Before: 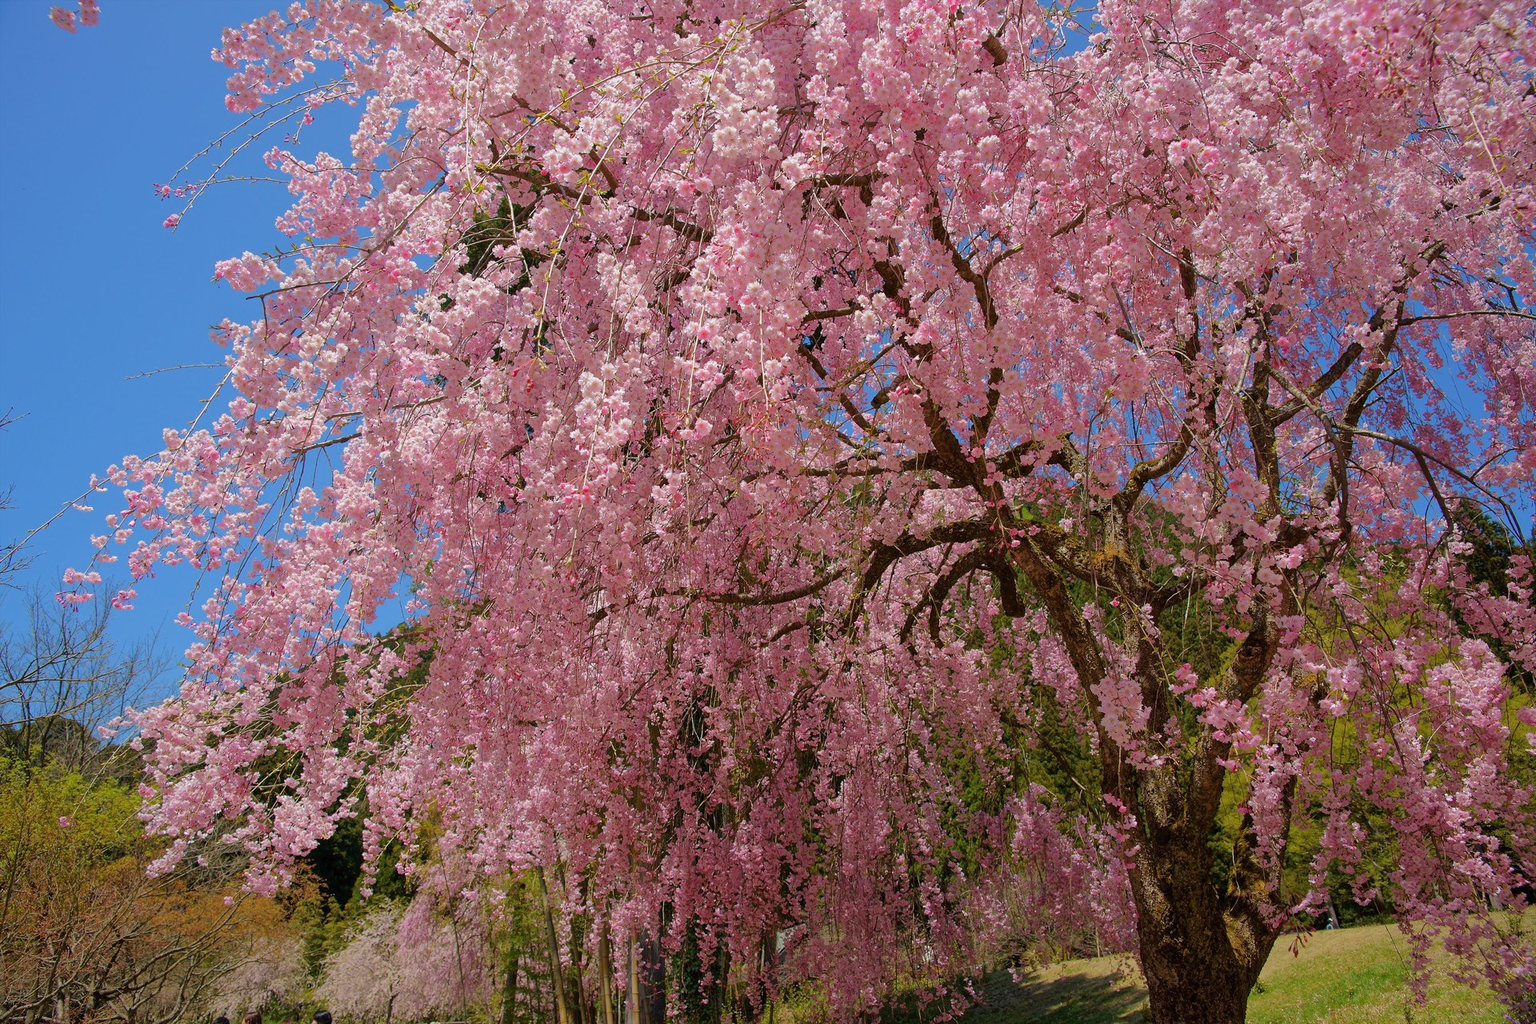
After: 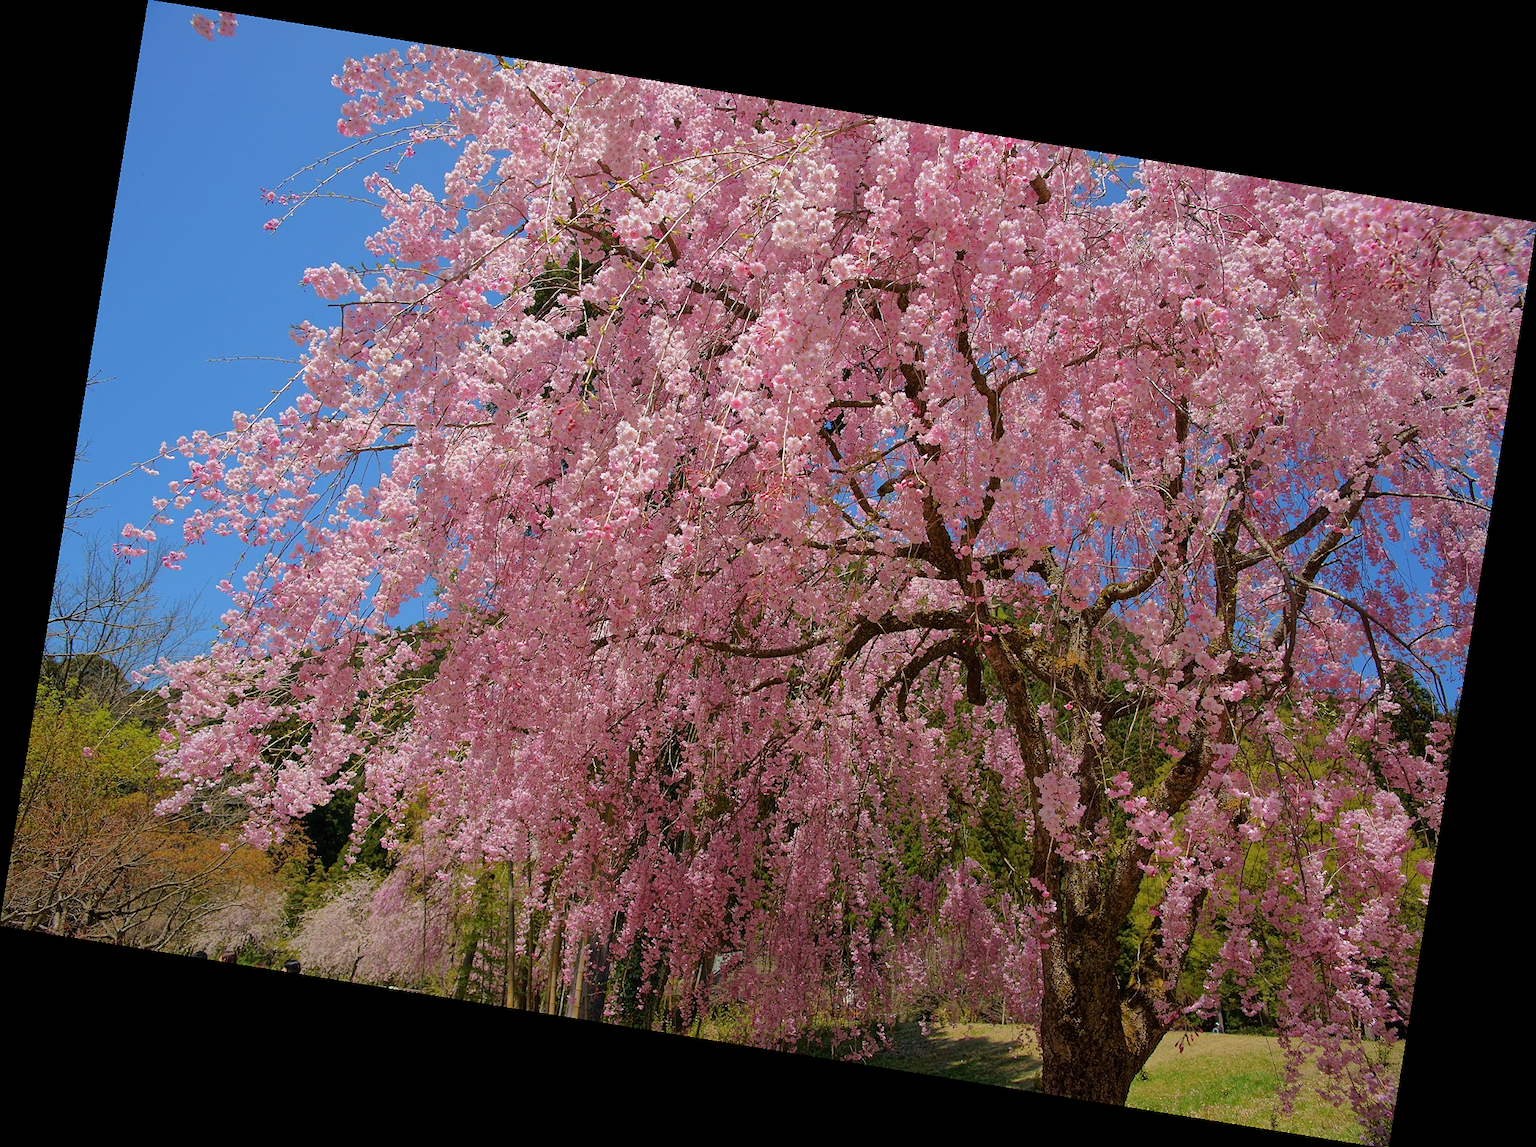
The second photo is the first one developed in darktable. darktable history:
rotate and perspective: rotation 9.12°, automatic cropping off
sharpen: radius 1
